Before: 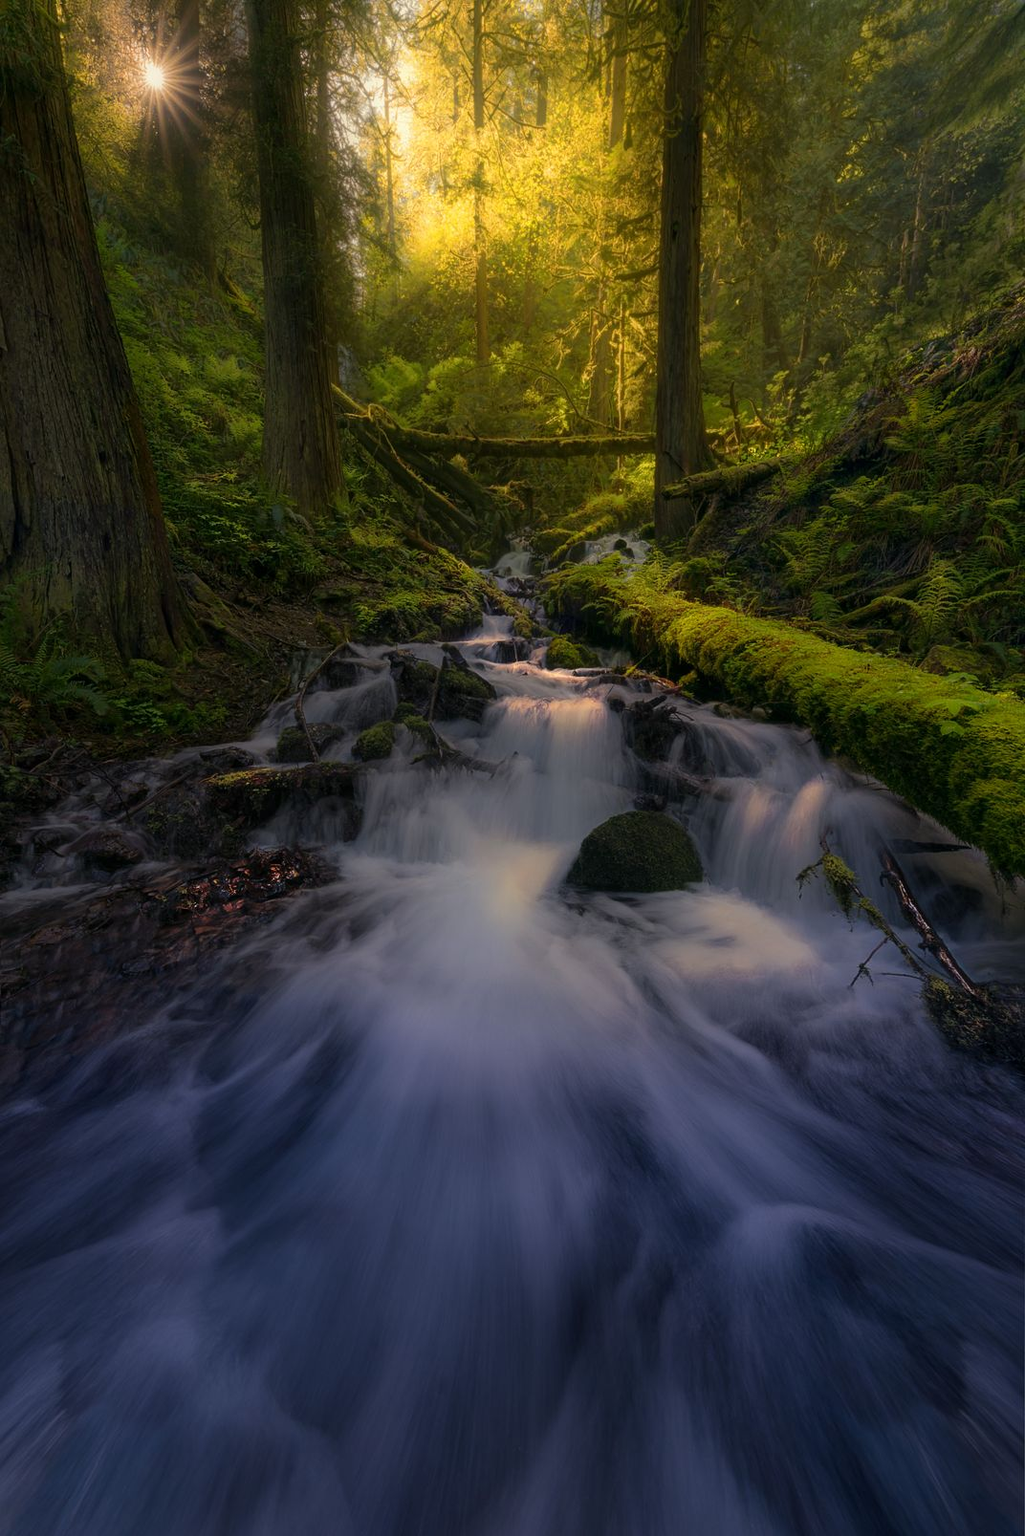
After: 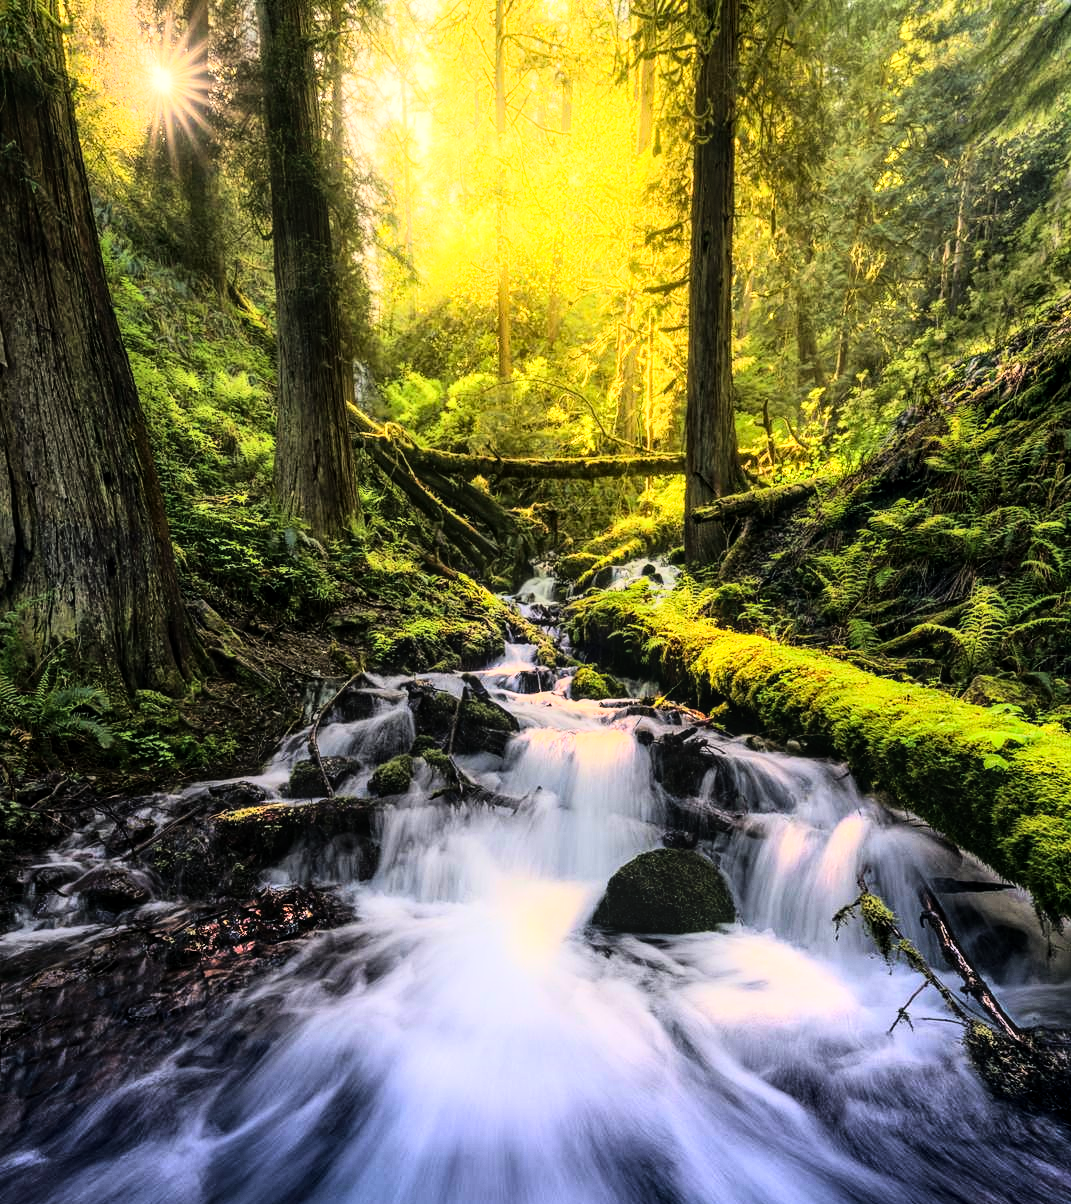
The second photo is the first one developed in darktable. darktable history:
local contrast: on, module defaults
shadows and highlights: shadows 37.27, highlights -28.18, soften with gaussian
rgb curve: curves: ch0 [(0, 0) (0.21, 0.15) (0.24, 0.21) (0.5, 0.75) (0.75, 0.96) (0.89, 0.99) (1, 1)]; ch1 [(0, 0.02) (0.21, 0.13) (0.25, 0.2) (0.5, 0.67) (0.75, 0.9) (0.89, 0.97) (1, 1)]; ch2 [(0, 0.02) (0.21, 0.13) (0.25, 0.2) (0.5, 0.67) (0.75, 0.9) (0.89, 0.97) (1, 1)], compensate middle gray true
crop: bottom 24.967%
exposure: black level correction 0, exposure 1.1 EV, compensate exposure bias true, compensate highlight preservation false
